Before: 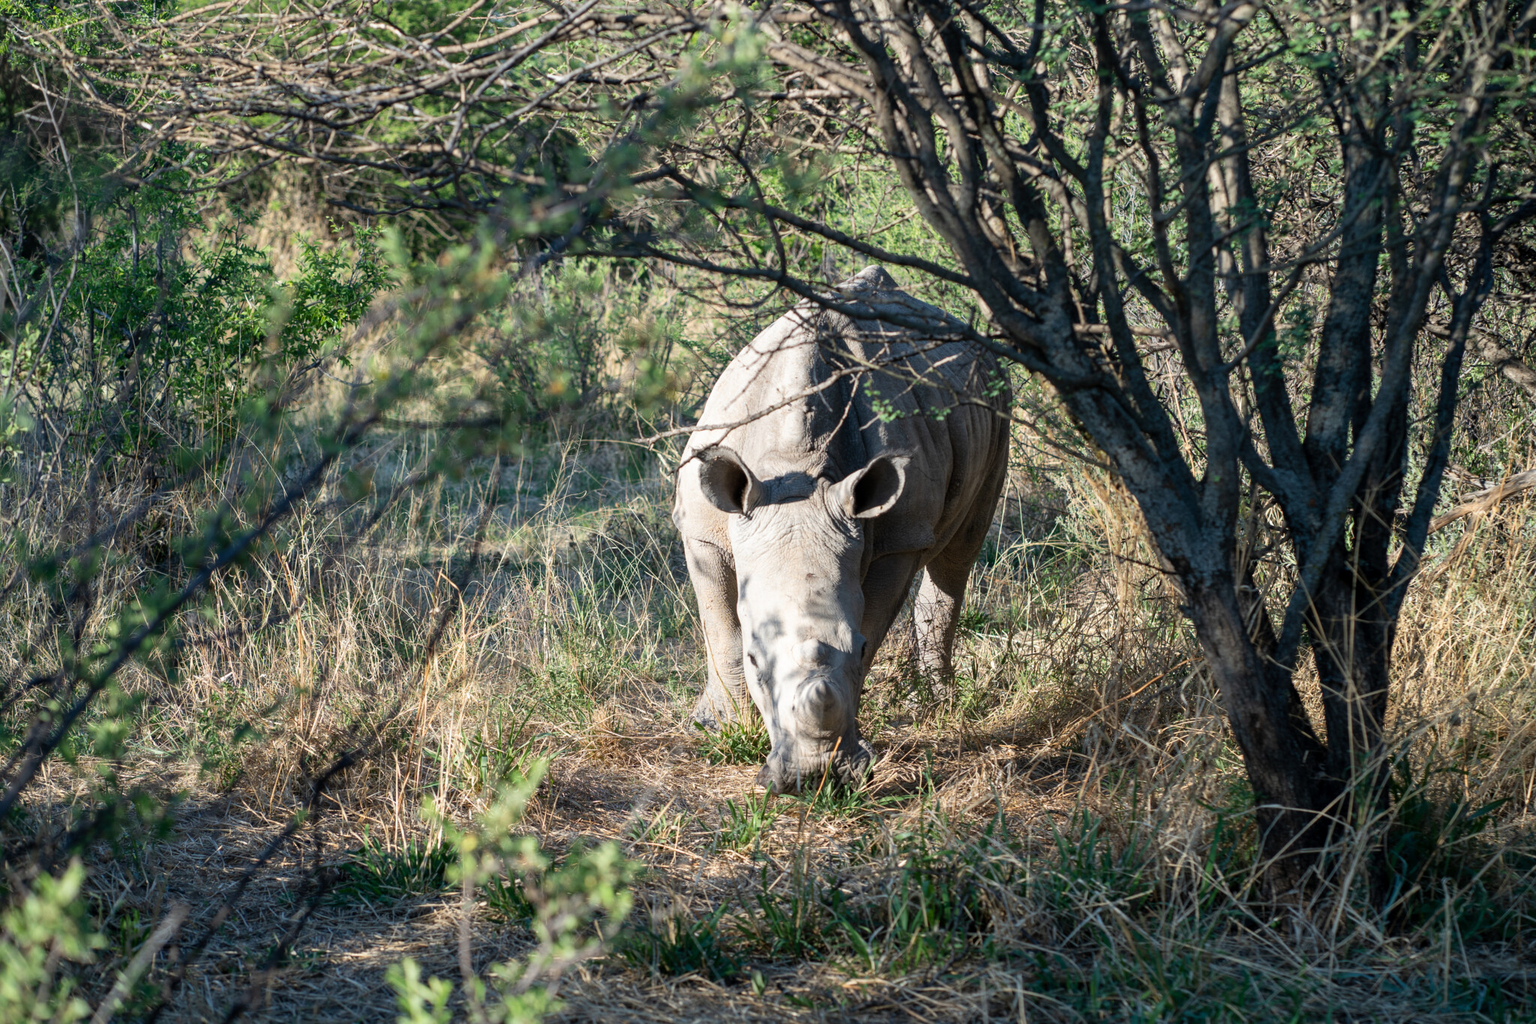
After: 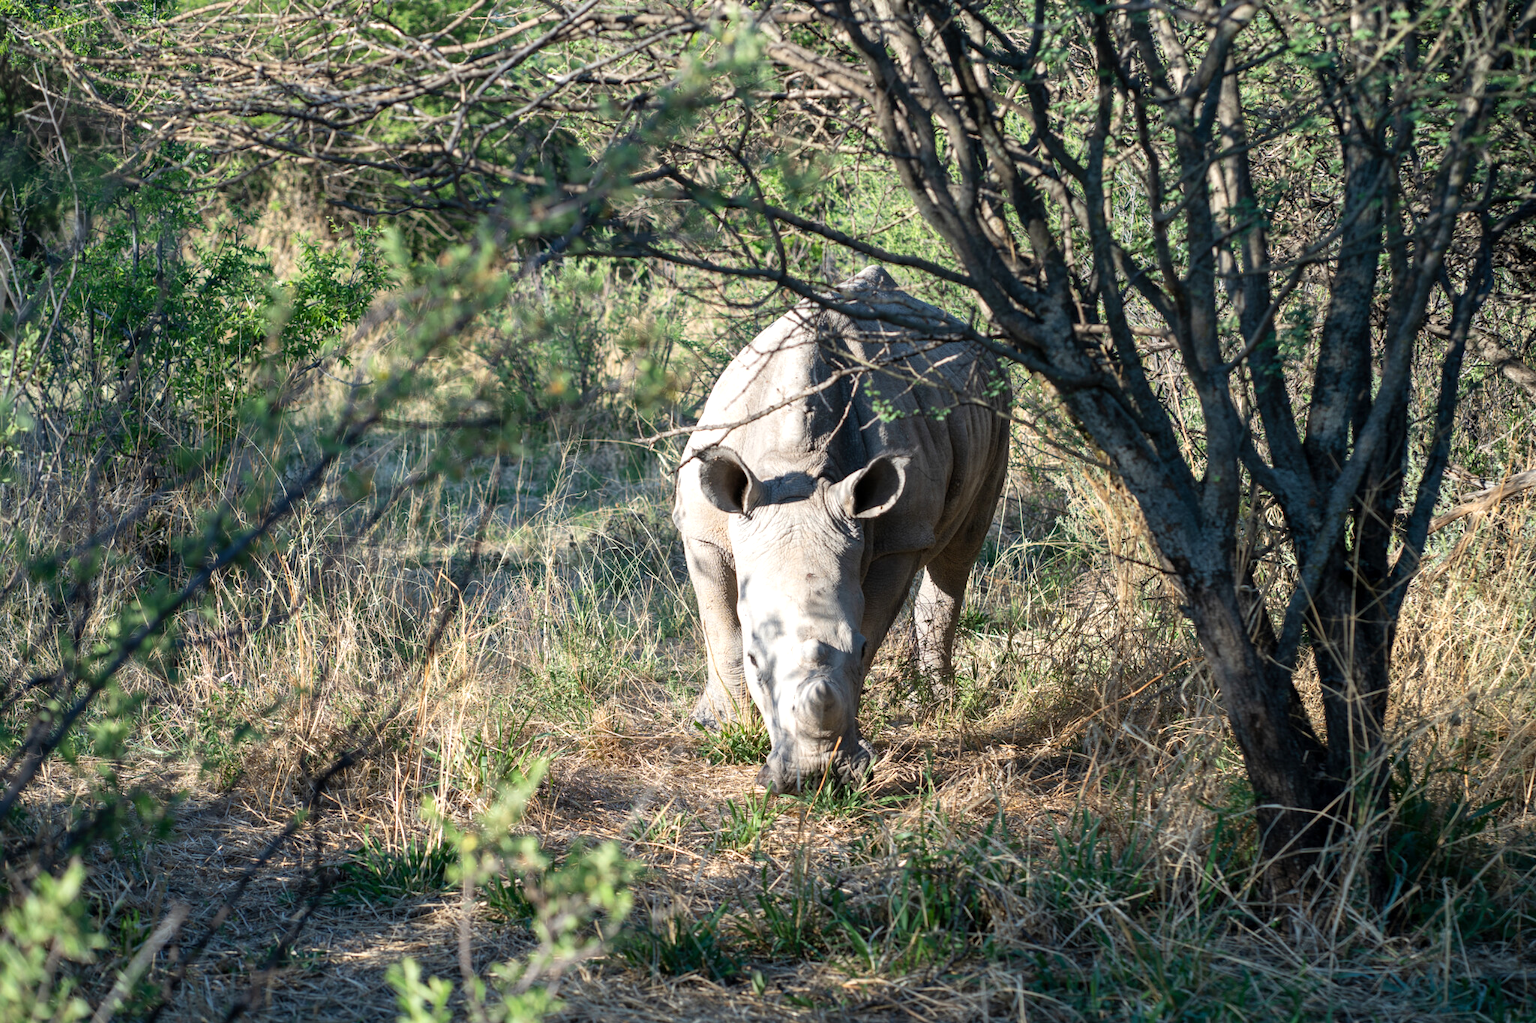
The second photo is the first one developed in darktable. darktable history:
exposure: exposure 0.241 EV, compensate exposure bias true, compensate highlight preservation false
